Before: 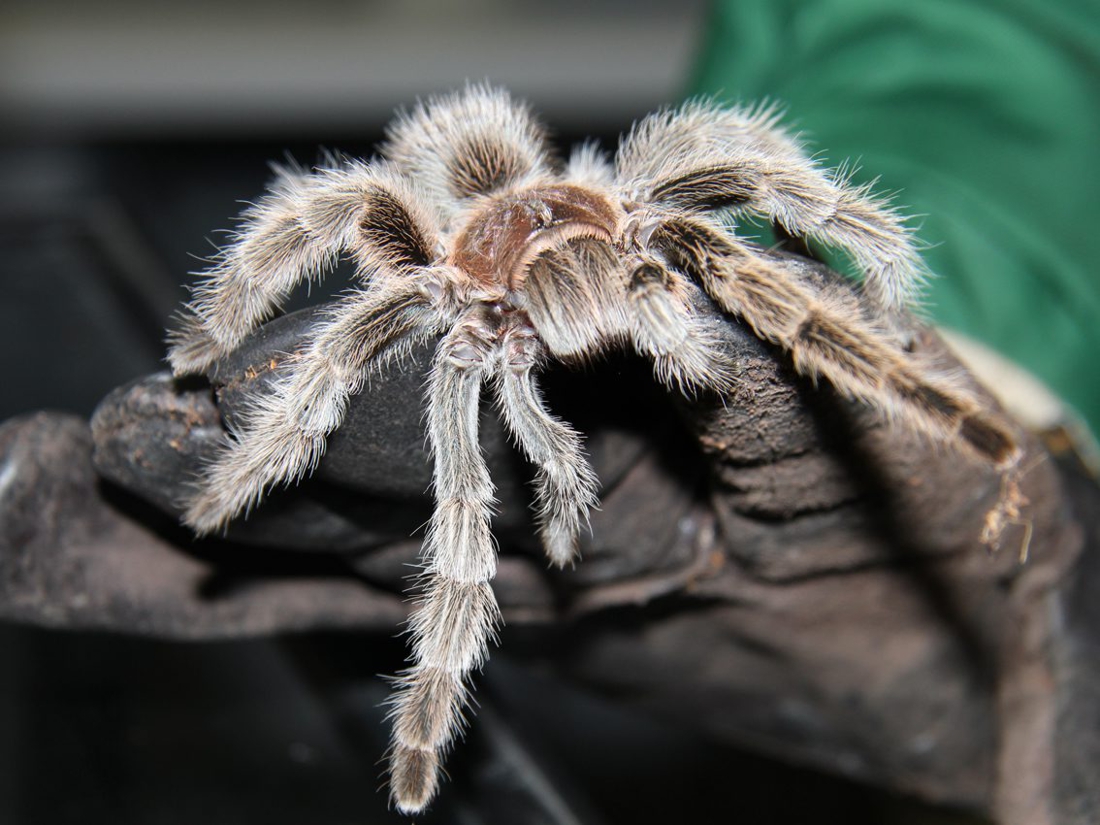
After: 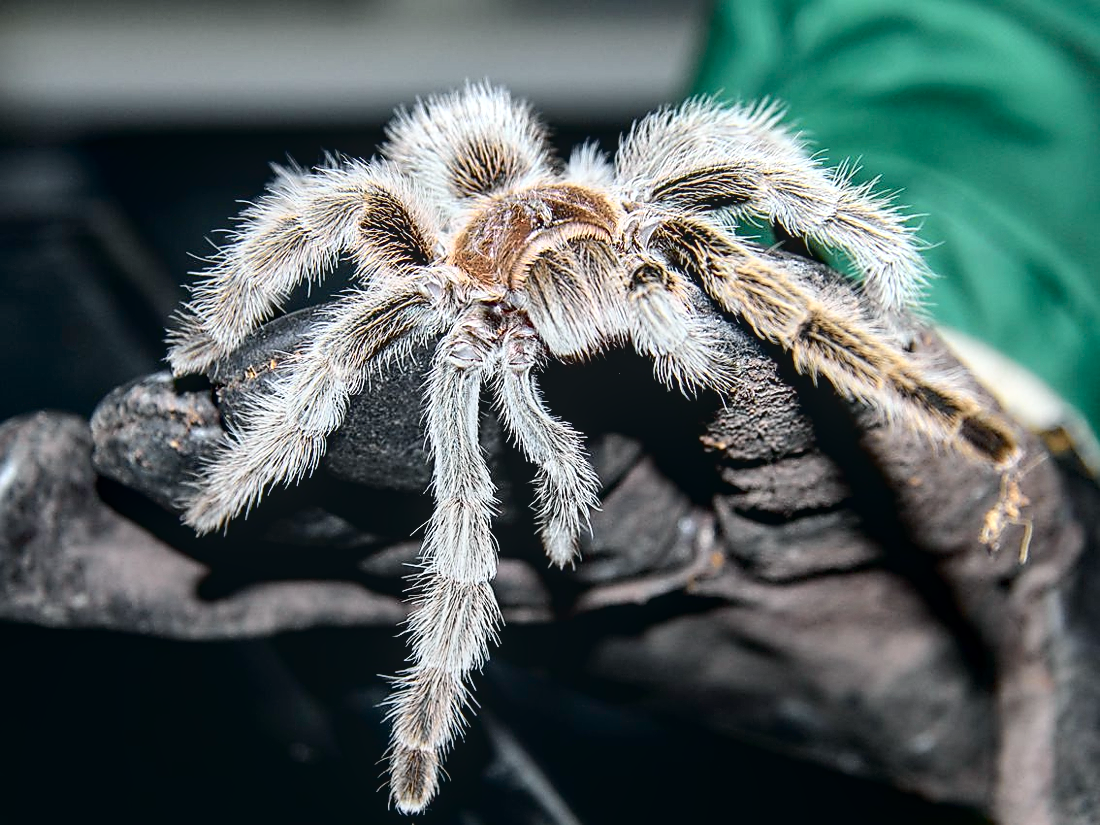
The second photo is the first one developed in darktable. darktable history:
local contrast: on, module defaults
exposure: black level correction 0.009, exposure 0.016 EV, compensate exposure bias true, compensate highlight preservation false
tone curve: curves: ch0 [(0, 0.023) (0.087, 0.065) (0.184, 0.168) (0.45, 0.54) (0.57, 0.683) (0.722, 0.825) (0.877, 0.948) (1, 1)]; ch1 [(0, 0) (0.388, 0.369) (0.44, 0.44) (0.489, 0.481) (0.534, 0.528) (0.657, 0.655) (1, 1)]; ch2 [(0, 0) (0.353, 0.317) (0.408, 0.427) (0.472, 0.46) (0.5, 0.488) (0.537, 0.518) (0.576, 0.592) (0.625, 0.631) (1, 1)], color space Lab, independent channels, preserve colors none
sharpen: radius 1.373, amount 1.248, threshold 0.679
